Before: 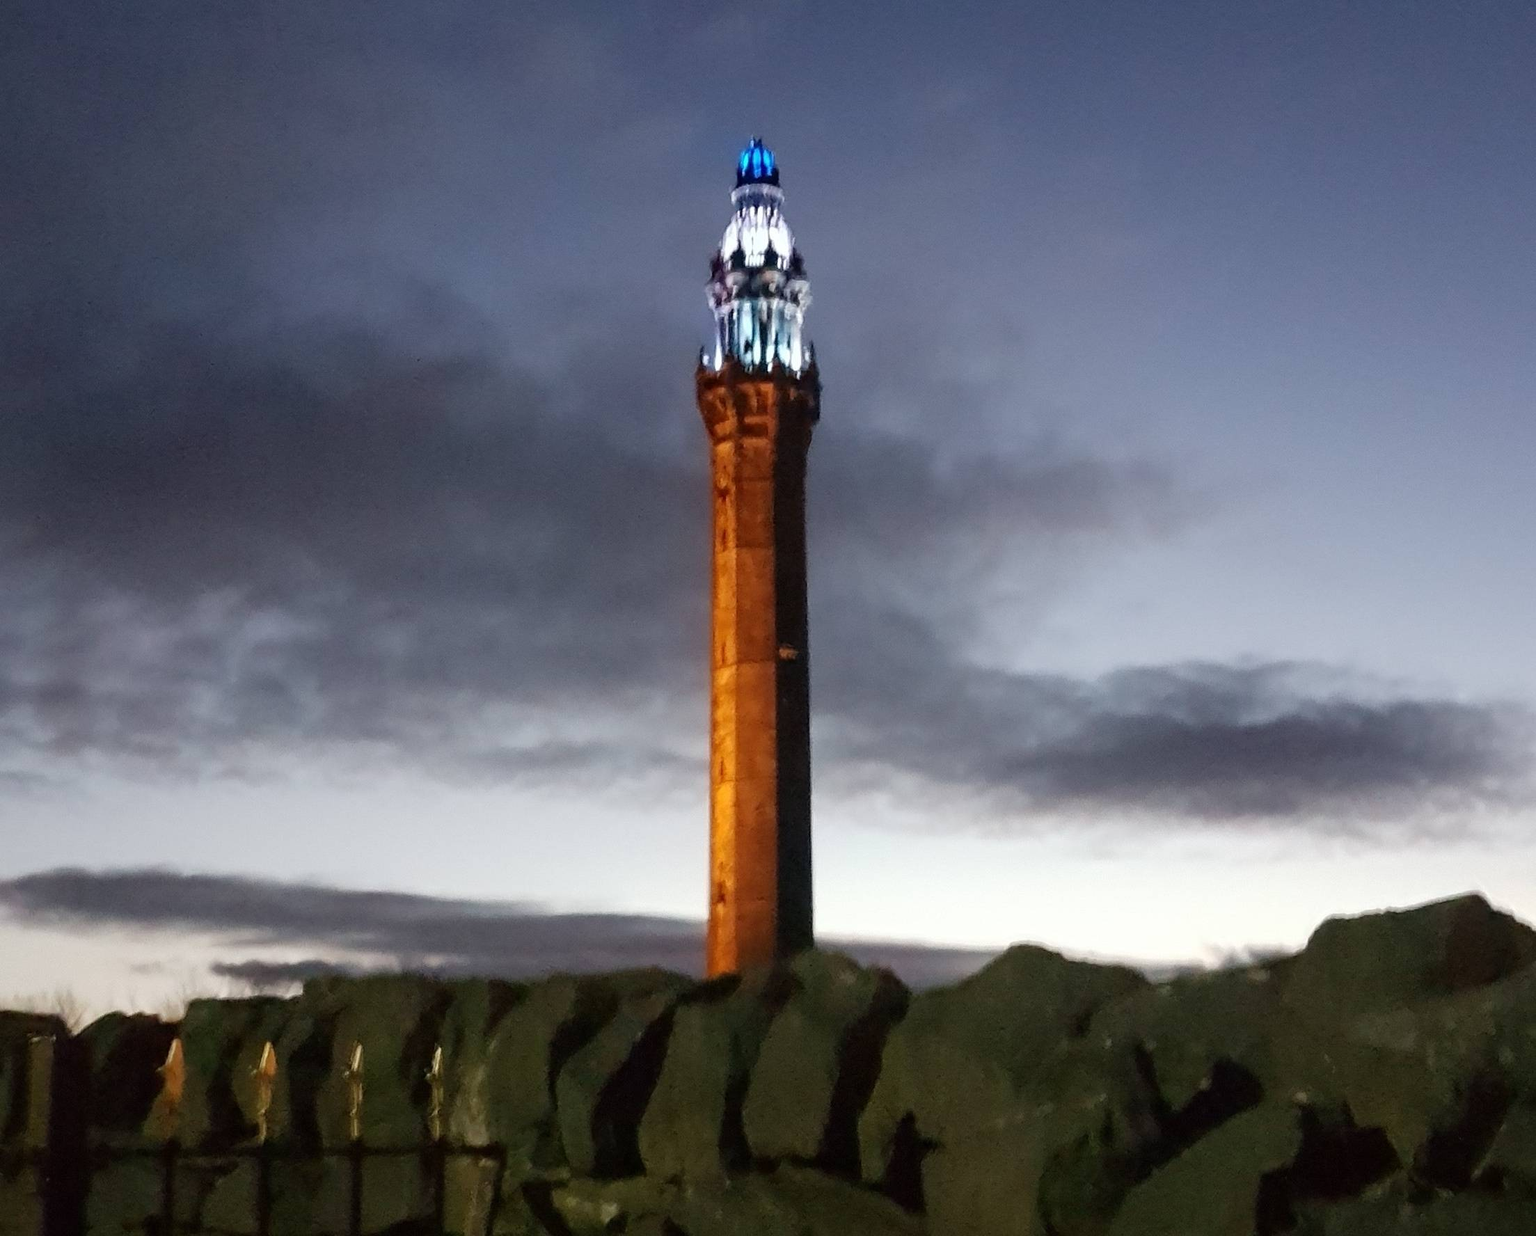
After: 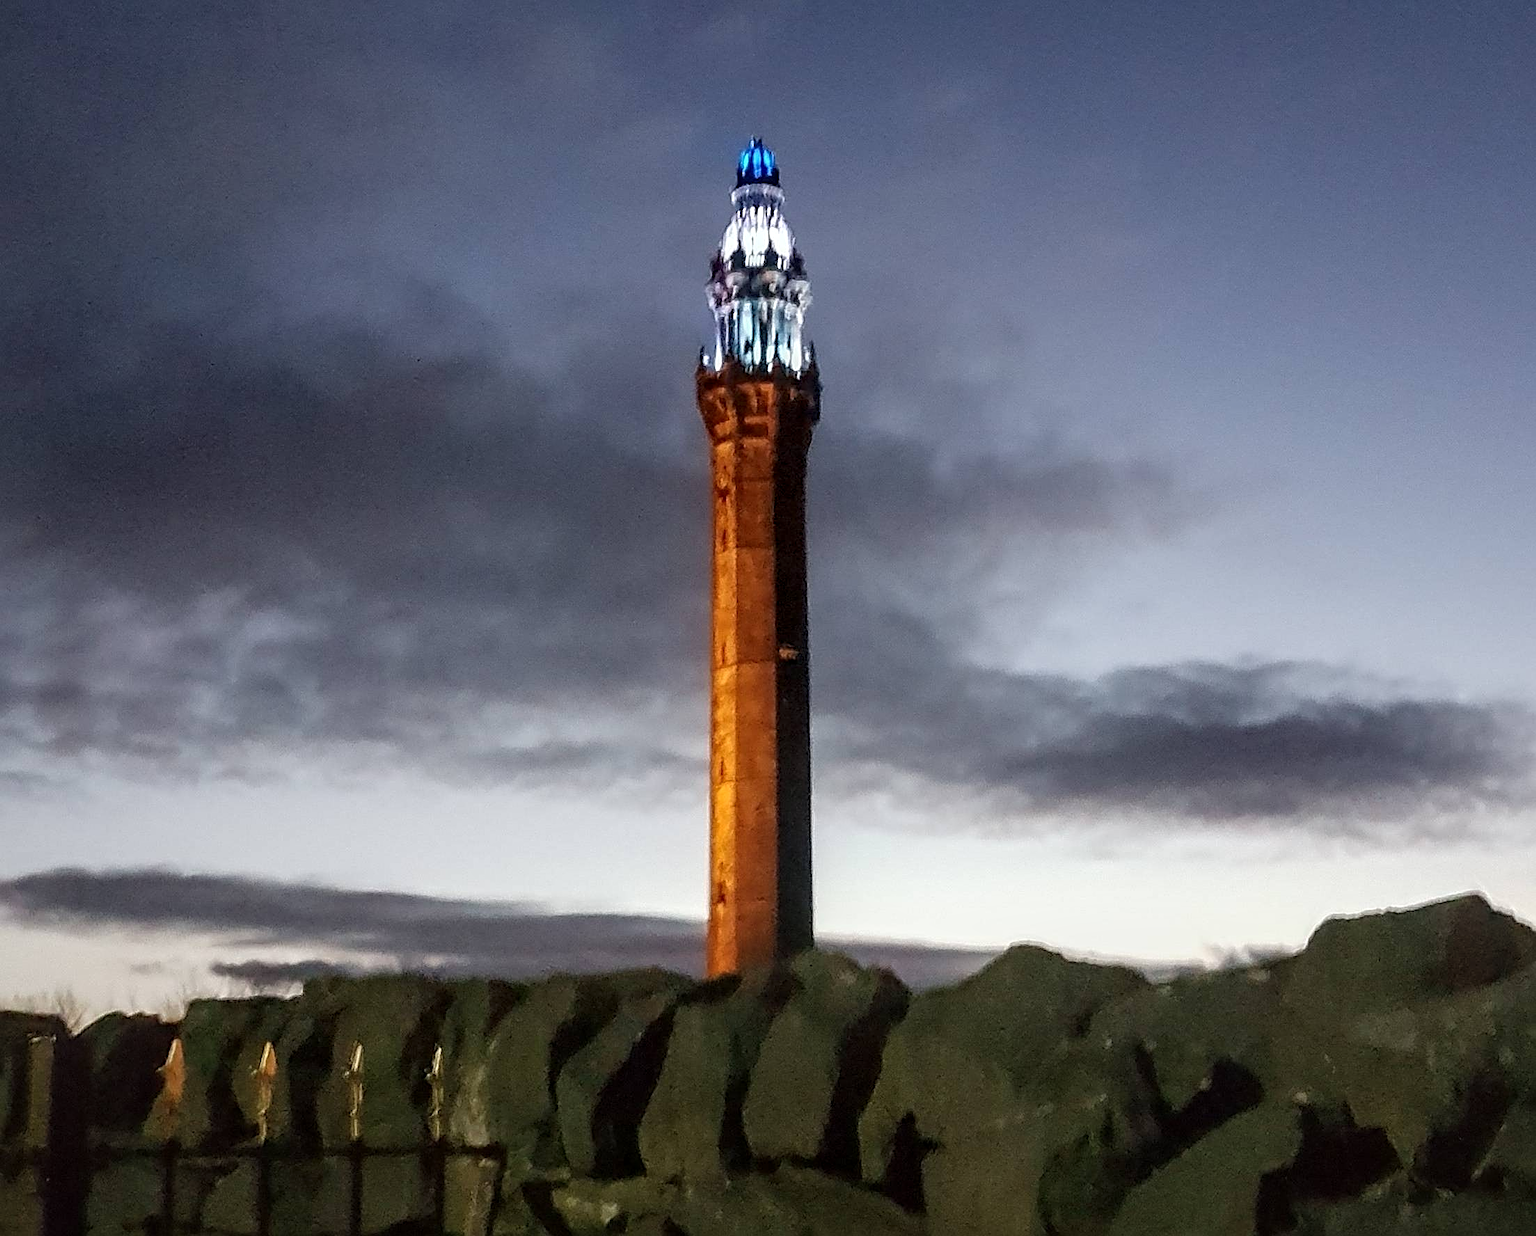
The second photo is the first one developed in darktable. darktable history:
local contrast: on, module defaults
sharpen: radius 2.584, amount 0.688
